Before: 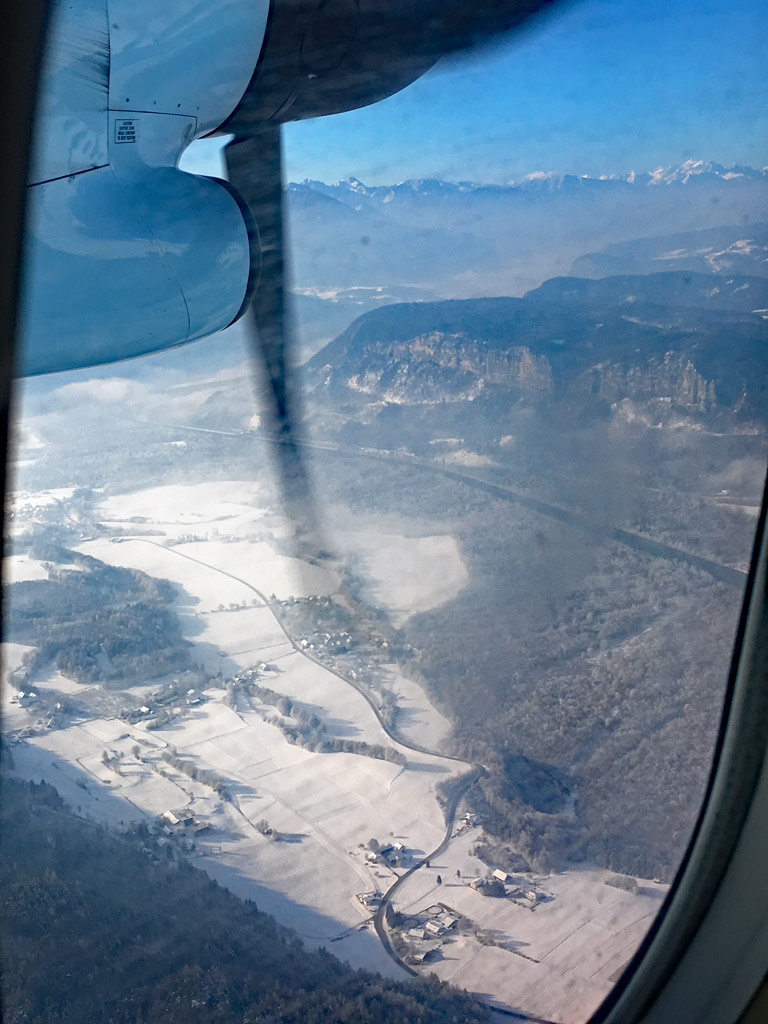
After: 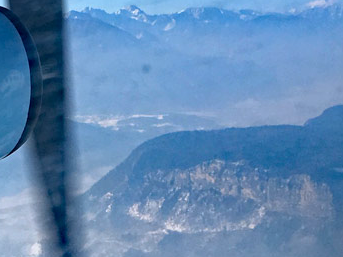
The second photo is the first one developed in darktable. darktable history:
crop: left 28.64%, top 16.832%, right 26.637%, bottom 58.055%
color calibration: illuminant as shot in camera, x 0.358, y 0.373, temperature 4628.91 K
